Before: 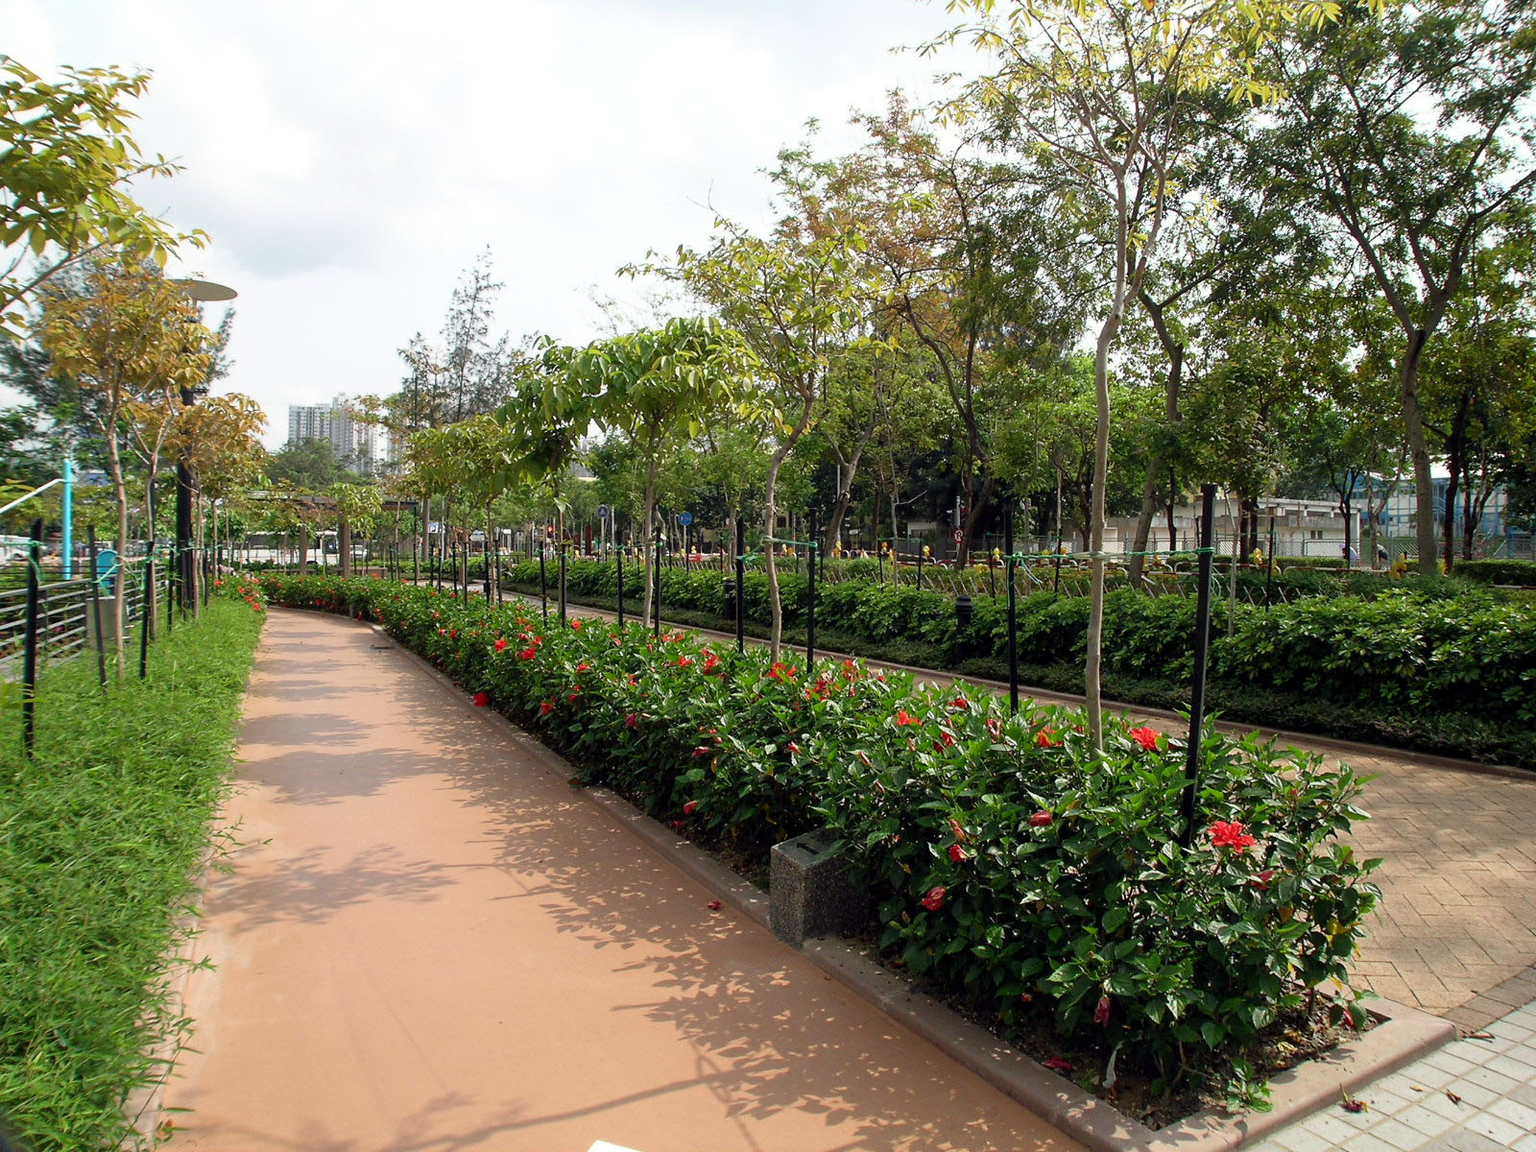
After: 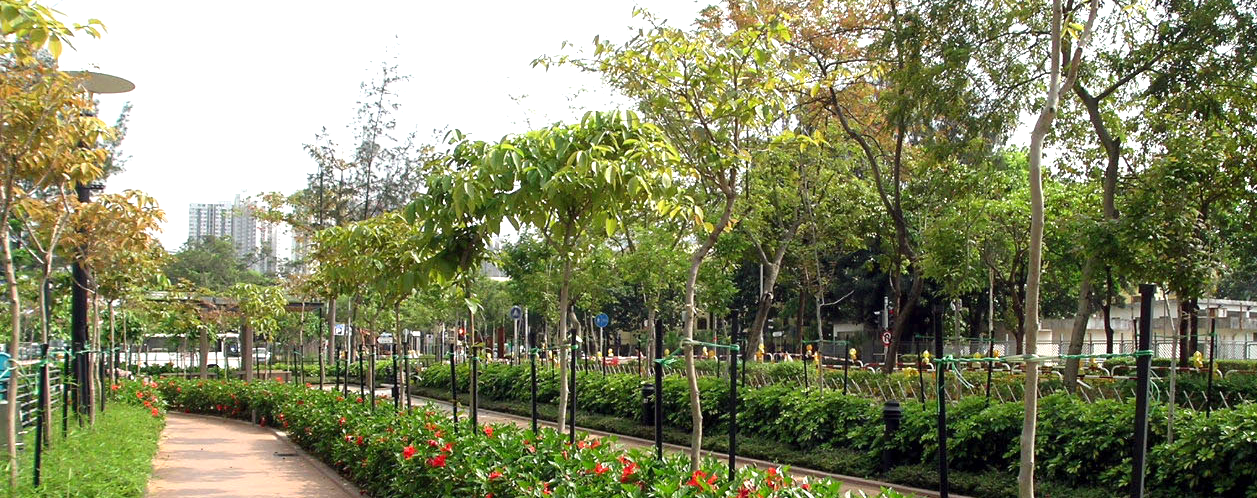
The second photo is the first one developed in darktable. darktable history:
crop: left 7.036%, top 18.398%, right 14.379%, bottom 40.043%
exposure: exposure 0.6 EV, compensate highlight preservation false
